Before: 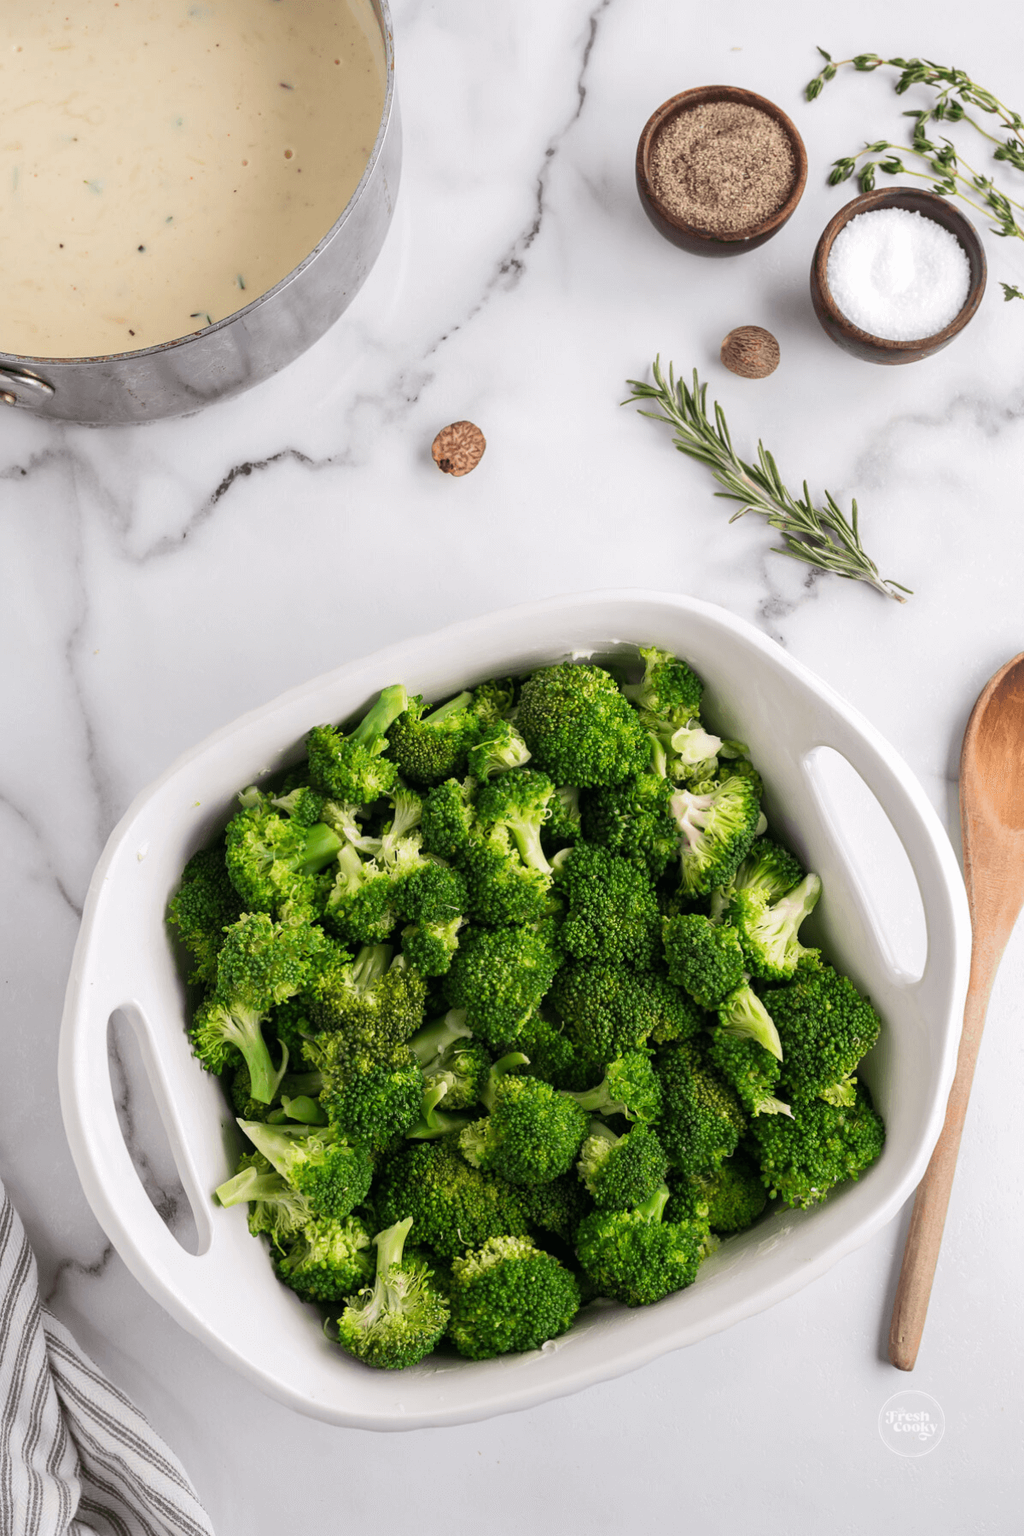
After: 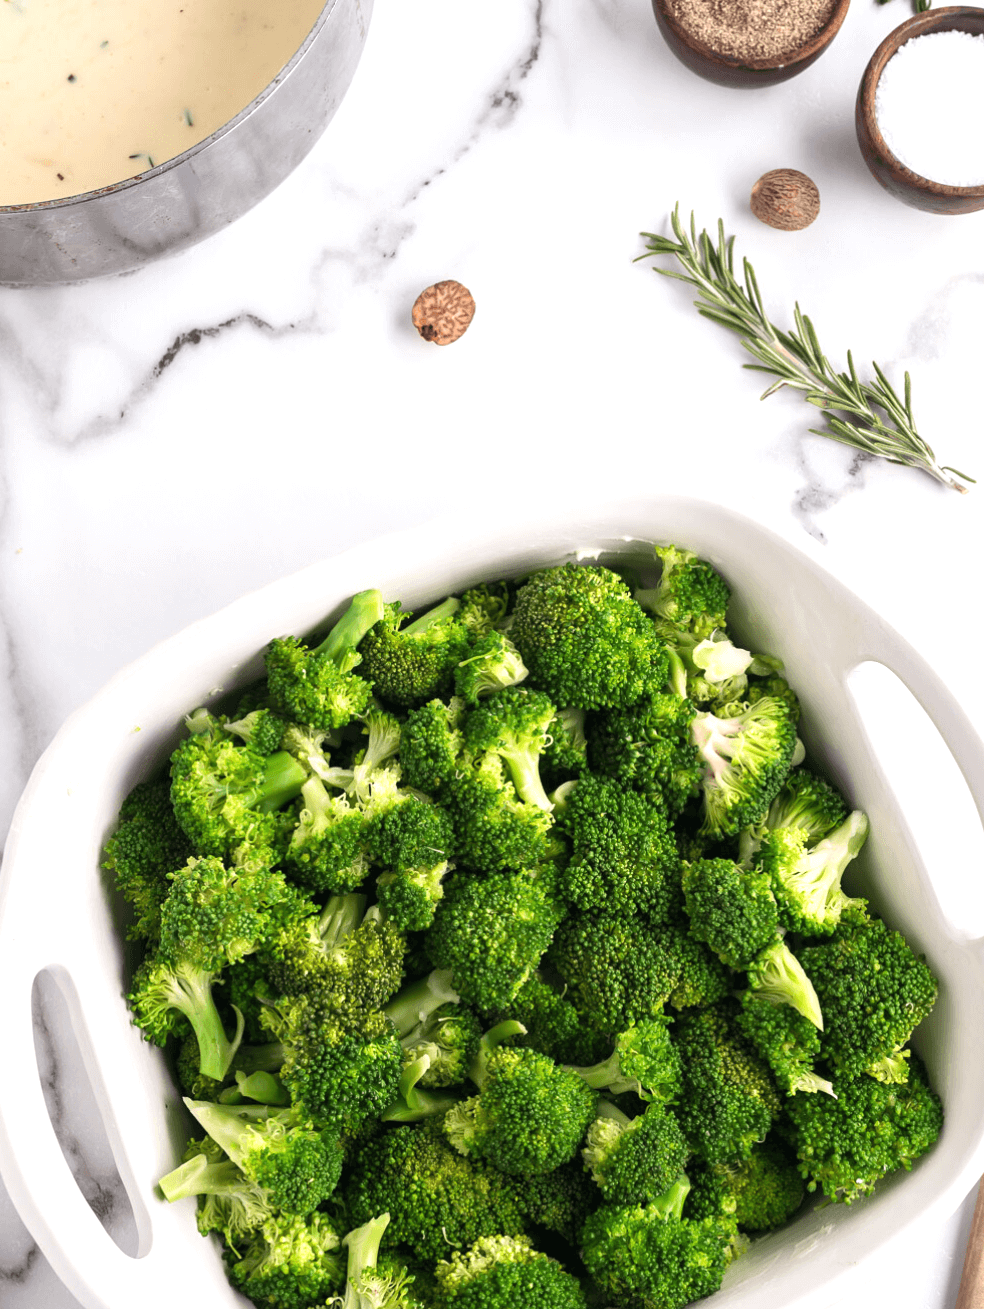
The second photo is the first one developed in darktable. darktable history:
exposure: black level correction 0, exposure 0.5 EV, compensate highlight preservation false
crop: left 7.856%, top 11.836%, right 10.12%, bottom 15.387%
